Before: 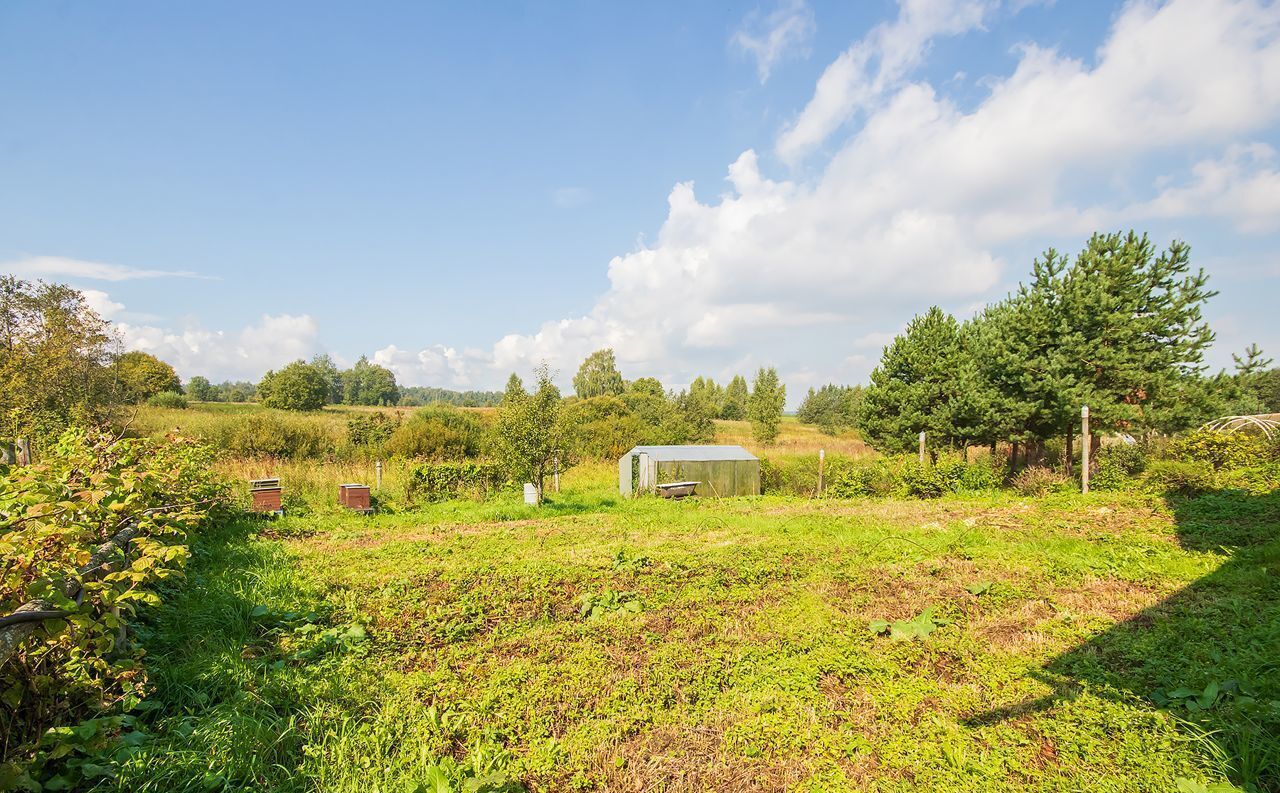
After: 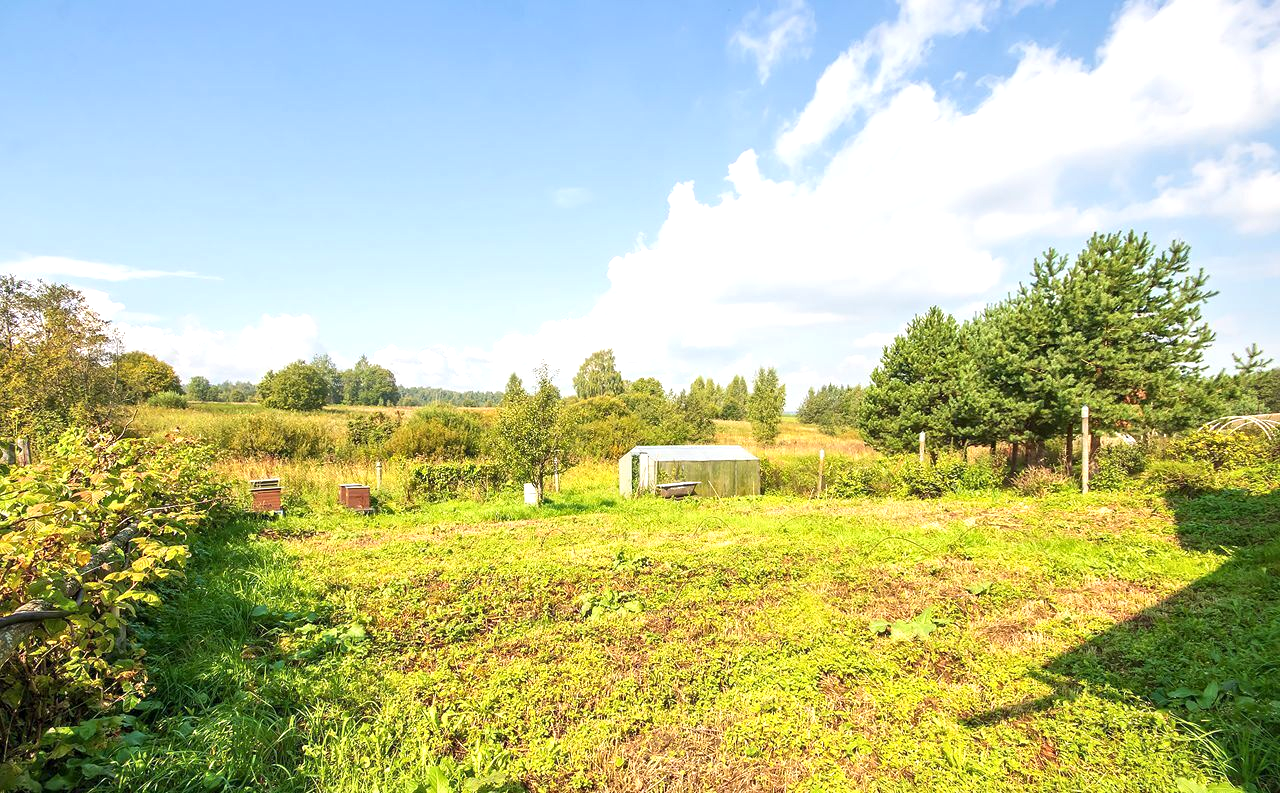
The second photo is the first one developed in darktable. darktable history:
local contrast: mode bilateral grid, contrast 19, coarseness 51, detail 119%, midtone range 0.2
exposure: exposure 0.521 EV, compensate highlight preservation false
